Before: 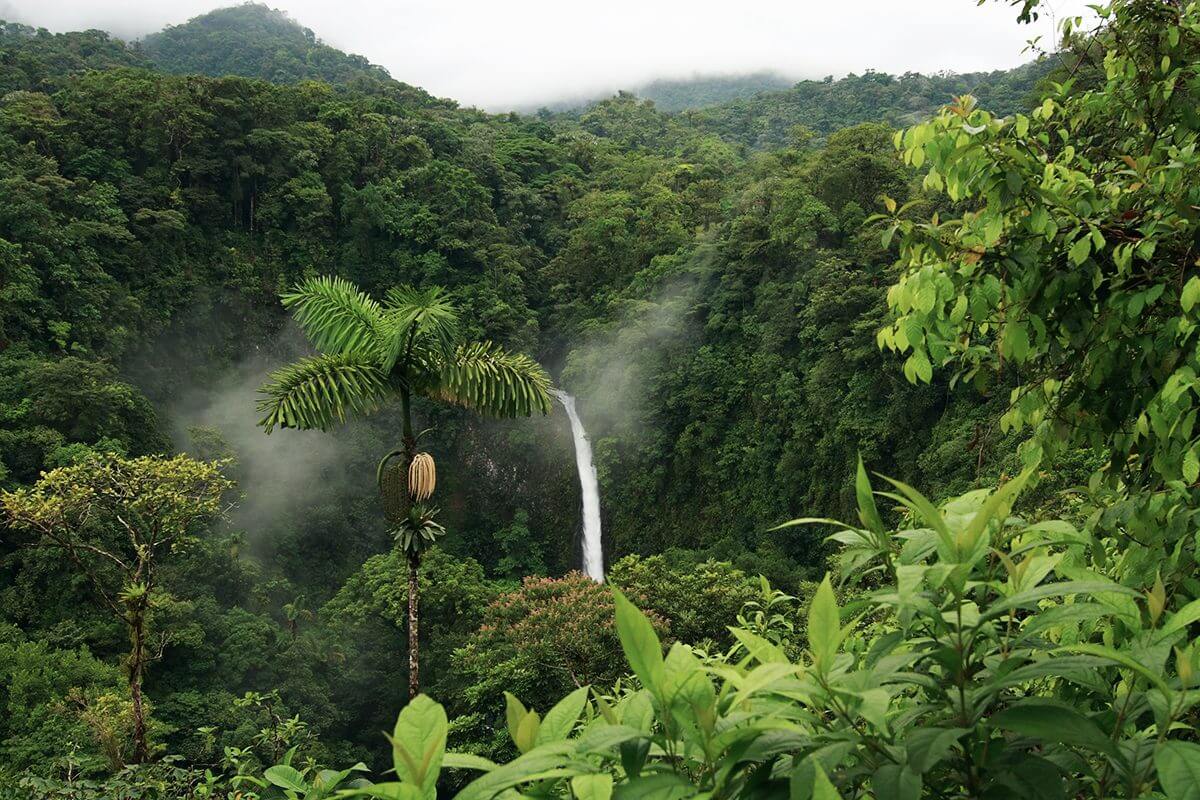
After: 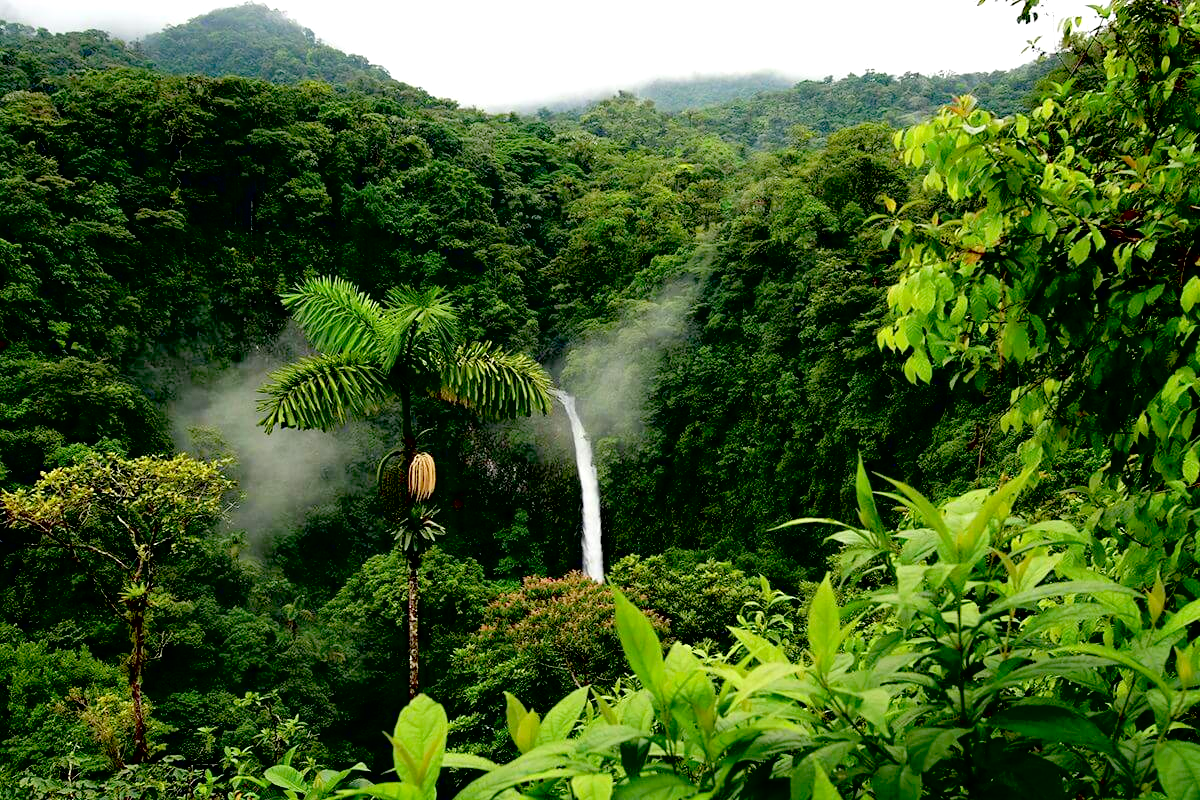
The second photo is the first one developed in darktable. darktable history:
contrast brightness saturation: brightness 0.09, saturation 0.19
exposure: black level correction 0.031, exposure 0.304 EV, compensate highlight preservation false
